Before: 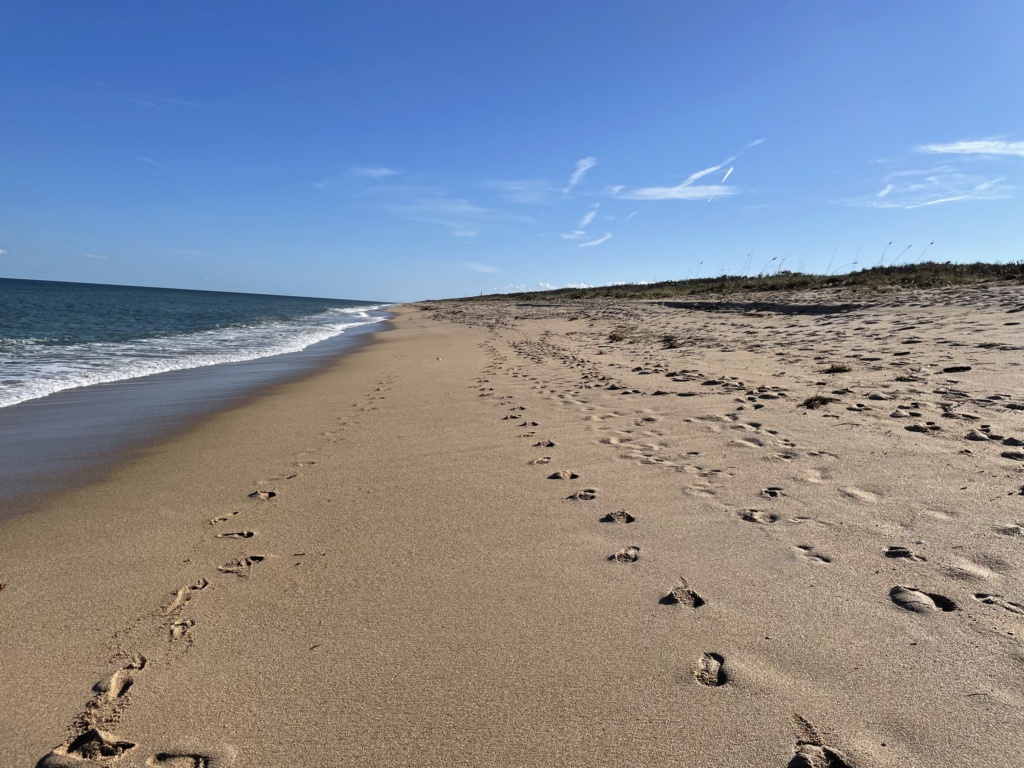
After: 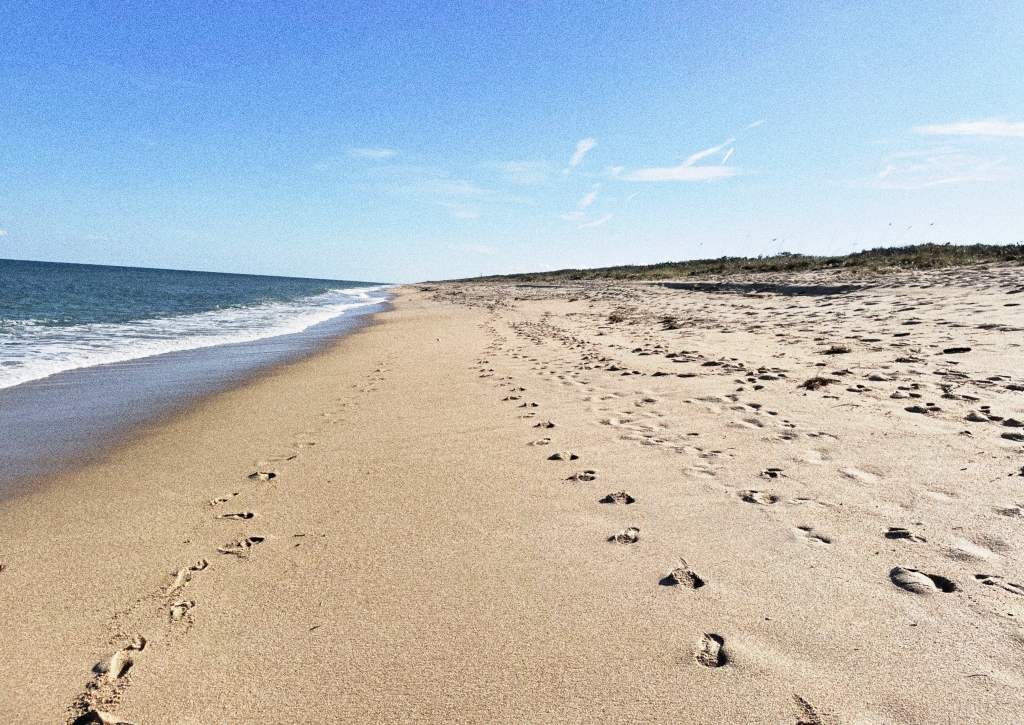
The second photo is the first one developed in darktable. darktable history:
exposure: black level correction 0.001, exposure 0.5 EV, compensate exposure bias true, compensate highlight preservation false
grain: coarseness 0.09 ISO, strength 40%
crop and rotate: top 2.479%, bottom 3.018%
sharpen: radius 2.883, amount 0.868, threshold 47.523
base curve: curves: ch0 [(0, 0) (0.088, 0.125) (0.176, 0.251) (0.354, 0.501) (0.613, 0.749) (1, 0.877)], preserve colors none
